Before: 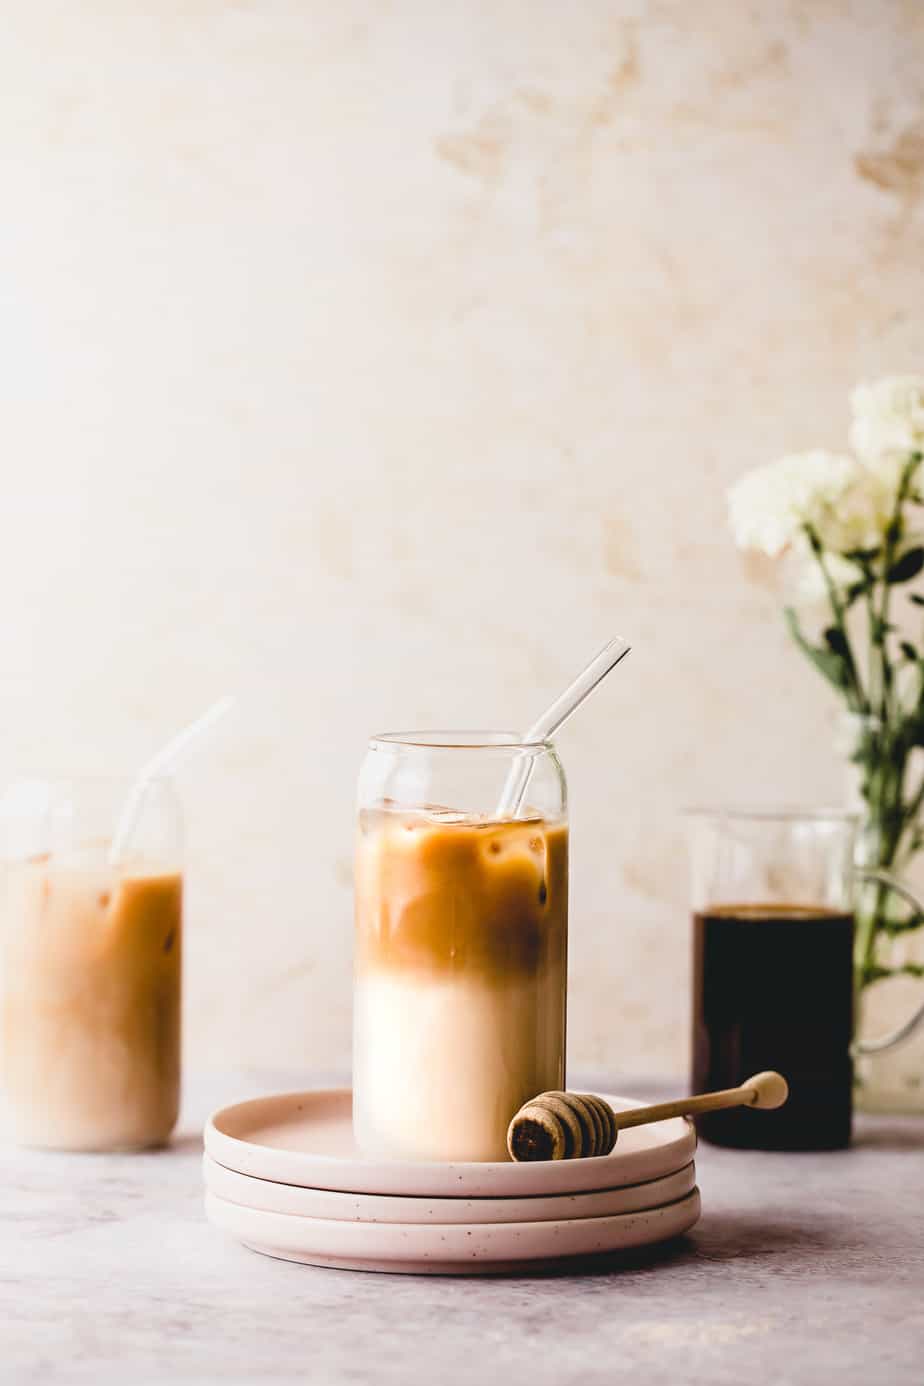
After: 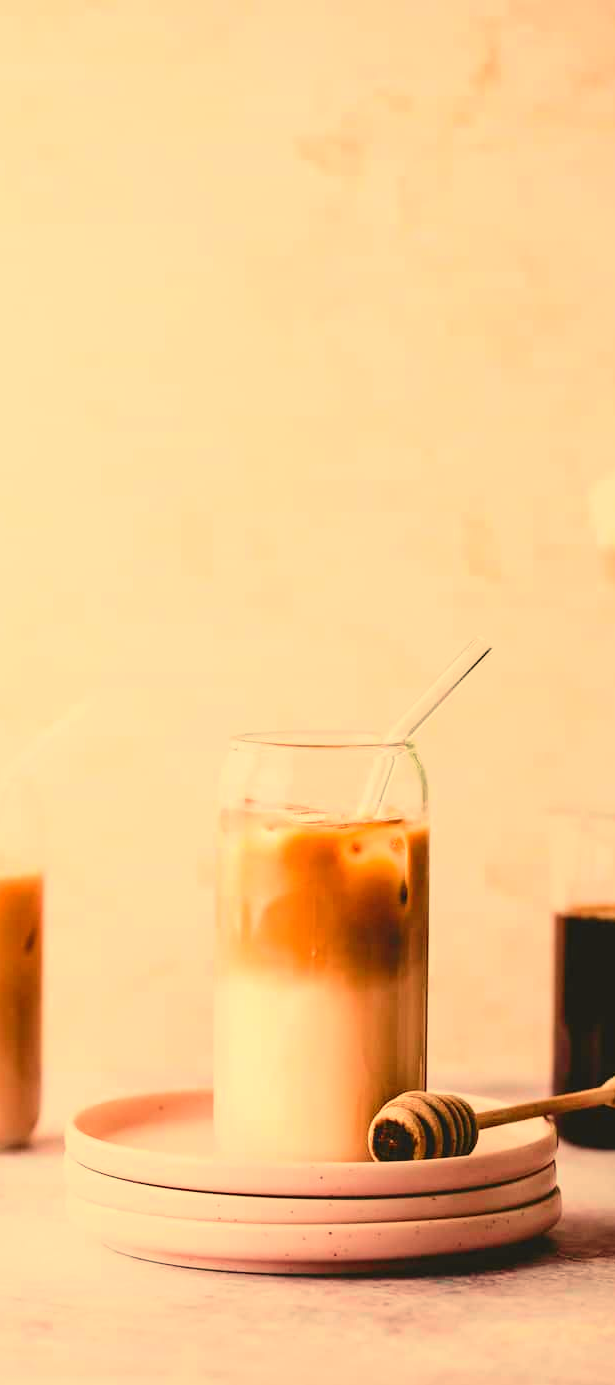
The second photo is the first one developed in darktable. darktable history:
tone curve: curves: ch0 [(0, 0.017) (0.239, 0.277) (0.508, 0.593) (0.826, 0.855) (1, 0.945)]; ch1 [(0, 0) (0.401, 0.42) (0.442, 0.47) (0.492, 0.498) (0.511, 0.504) (0.555, 0.586) (0.681, 0.739) (1, 1)]; ch2 [(0, 0) (0.411, 0.433) (0.5, 0.504) (0.545, 0.574) (1, 1)], color space Lab, independent channels, preserve colors none
white balance: red 1.123, blue 0.83
crop and rotate: left 15.055%, right 18.278%
